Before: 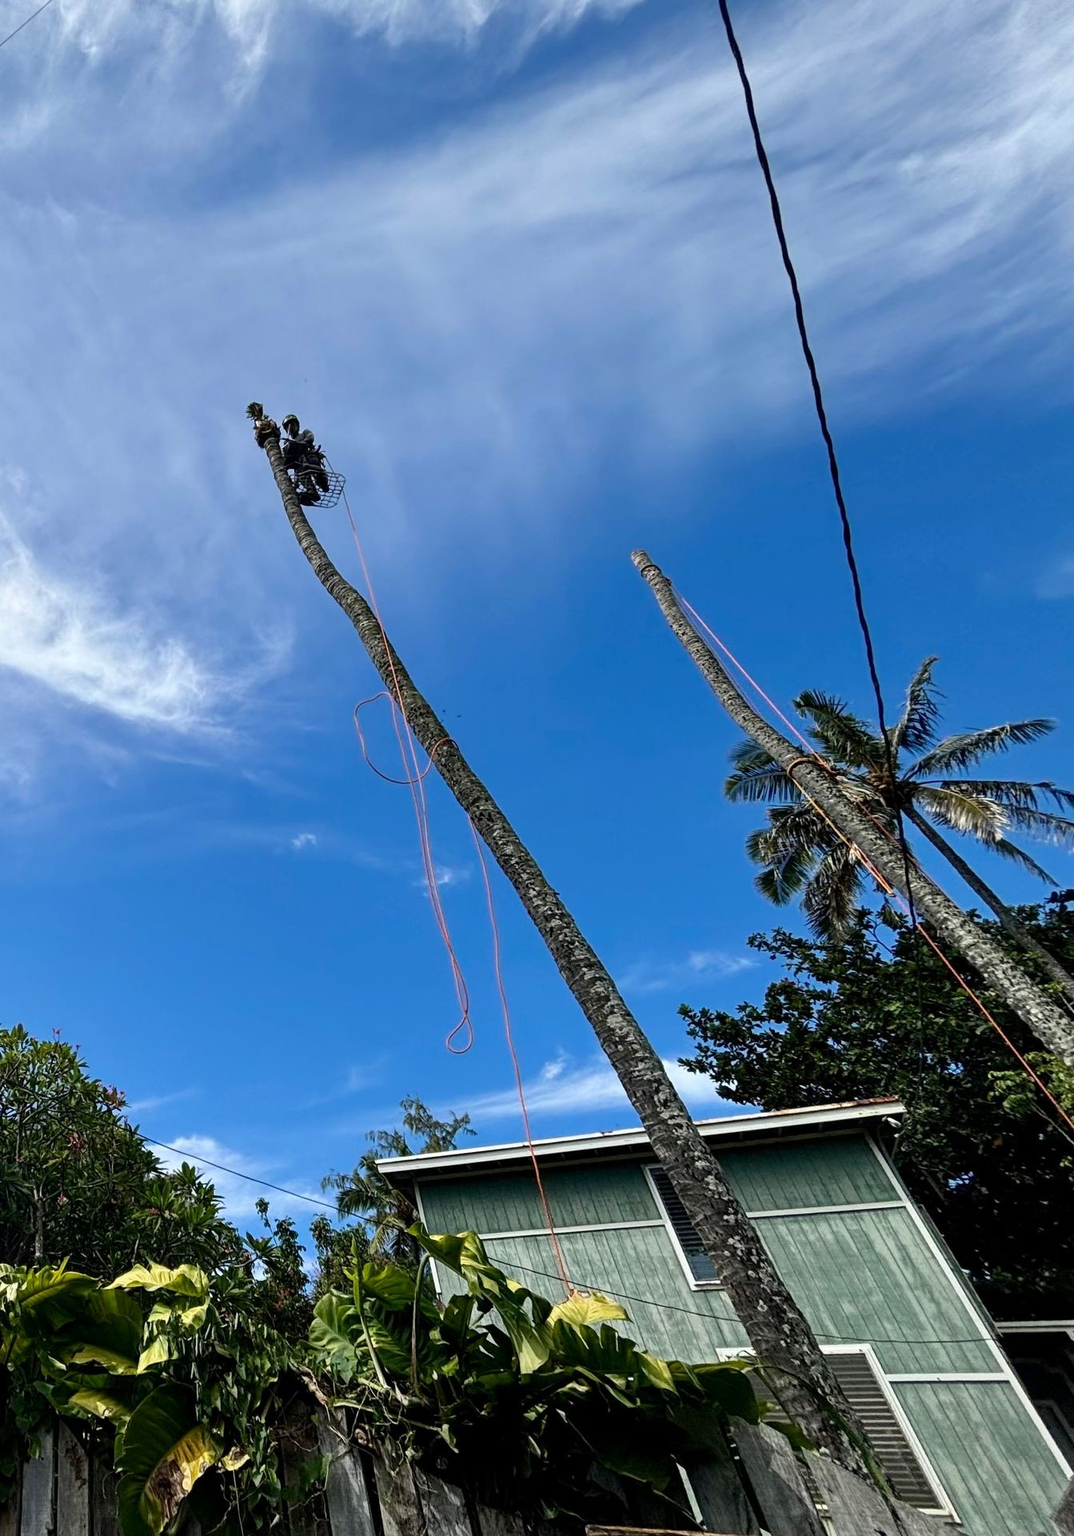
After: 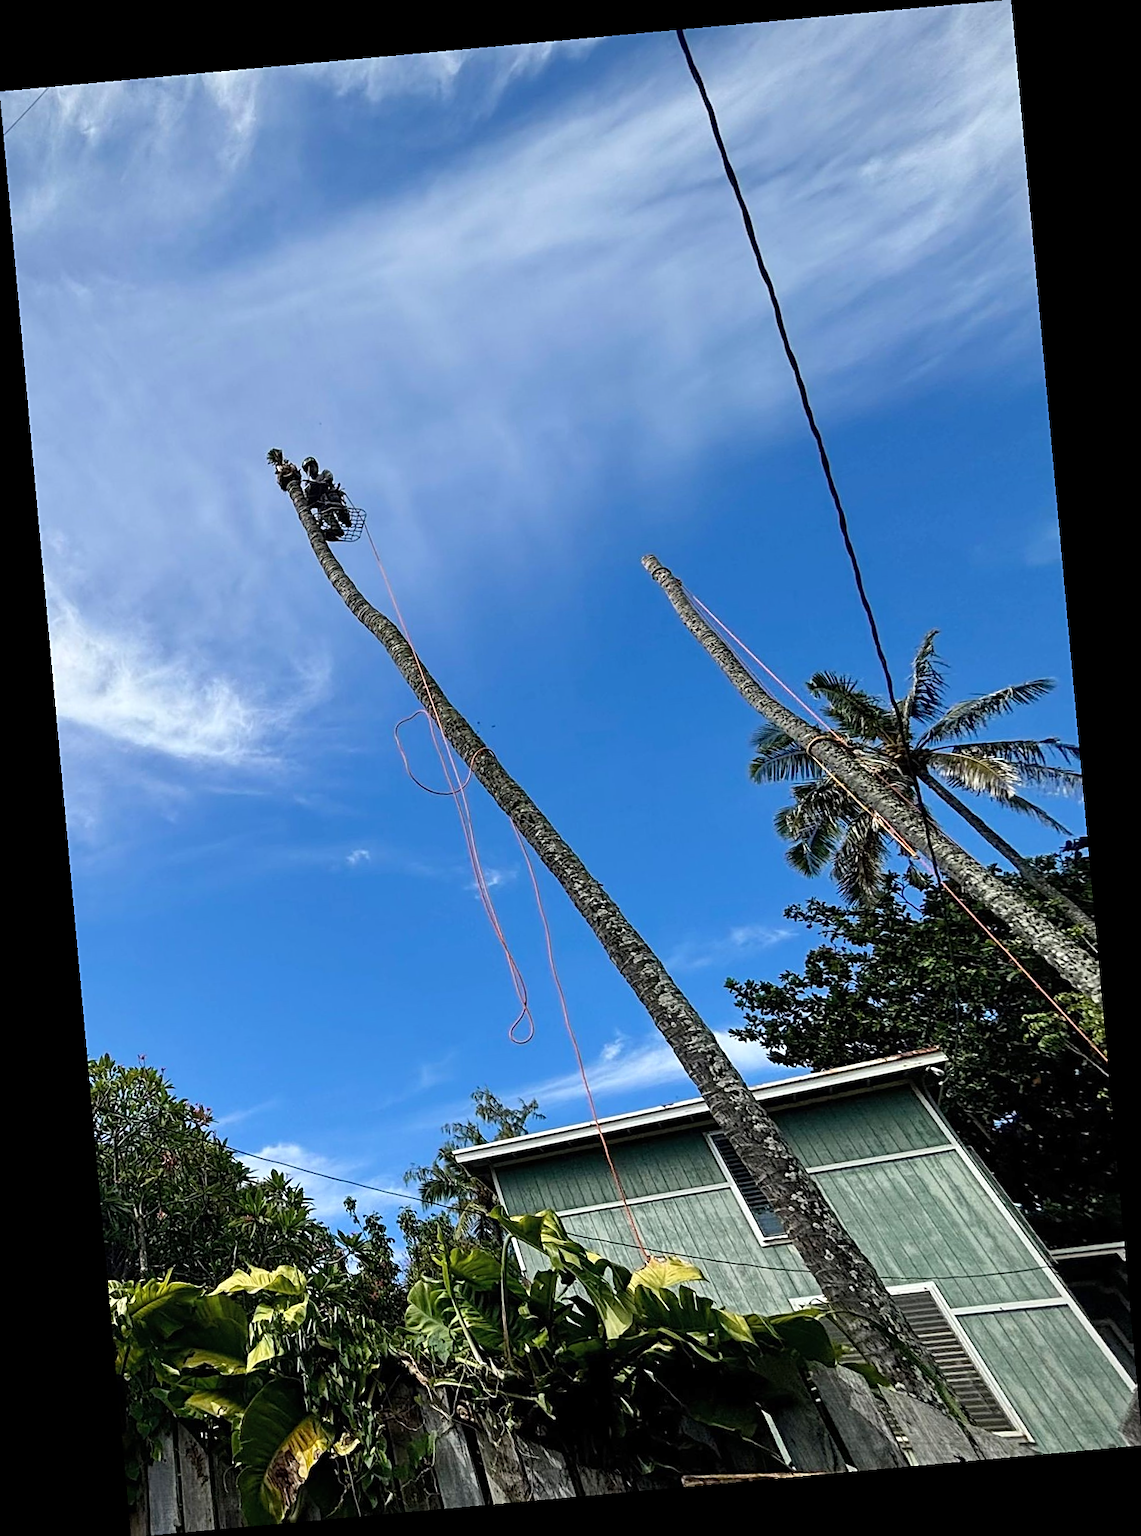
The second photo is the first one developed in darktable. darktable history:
rotate and perspective: rotation -5.2°, automatic cropping off
vignetting: brightness -0.233, saturation 0.141
sharpen: on, module defaults
contrast brightness saturation: contrast 0.05, brightness 0.06, saturation 0.01
